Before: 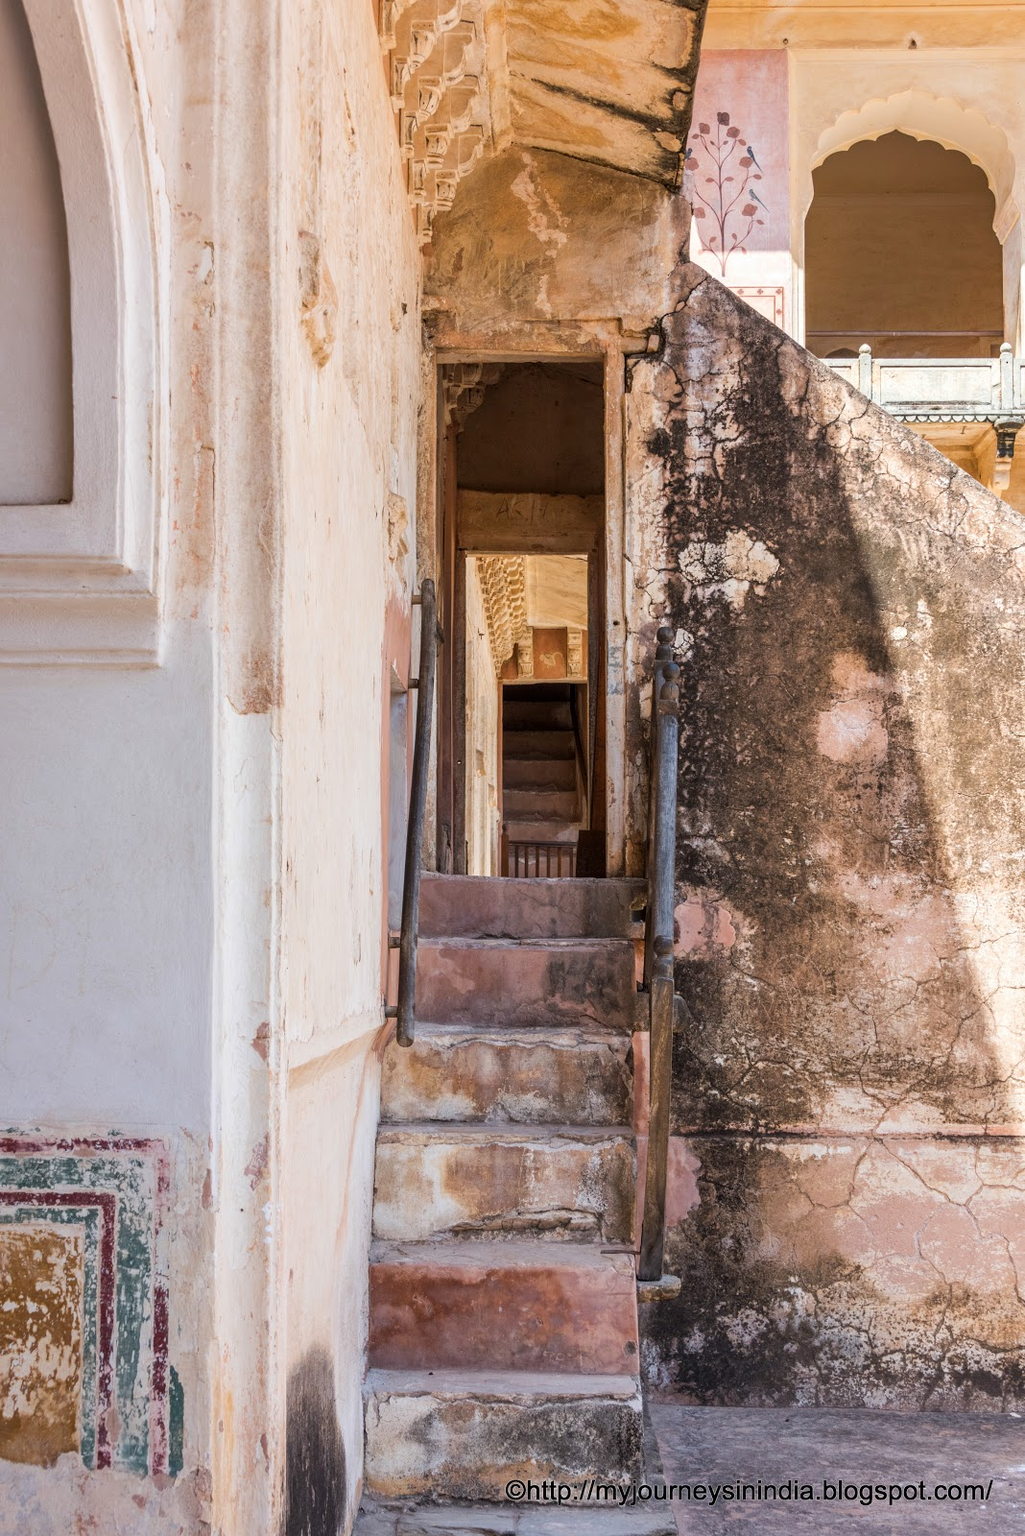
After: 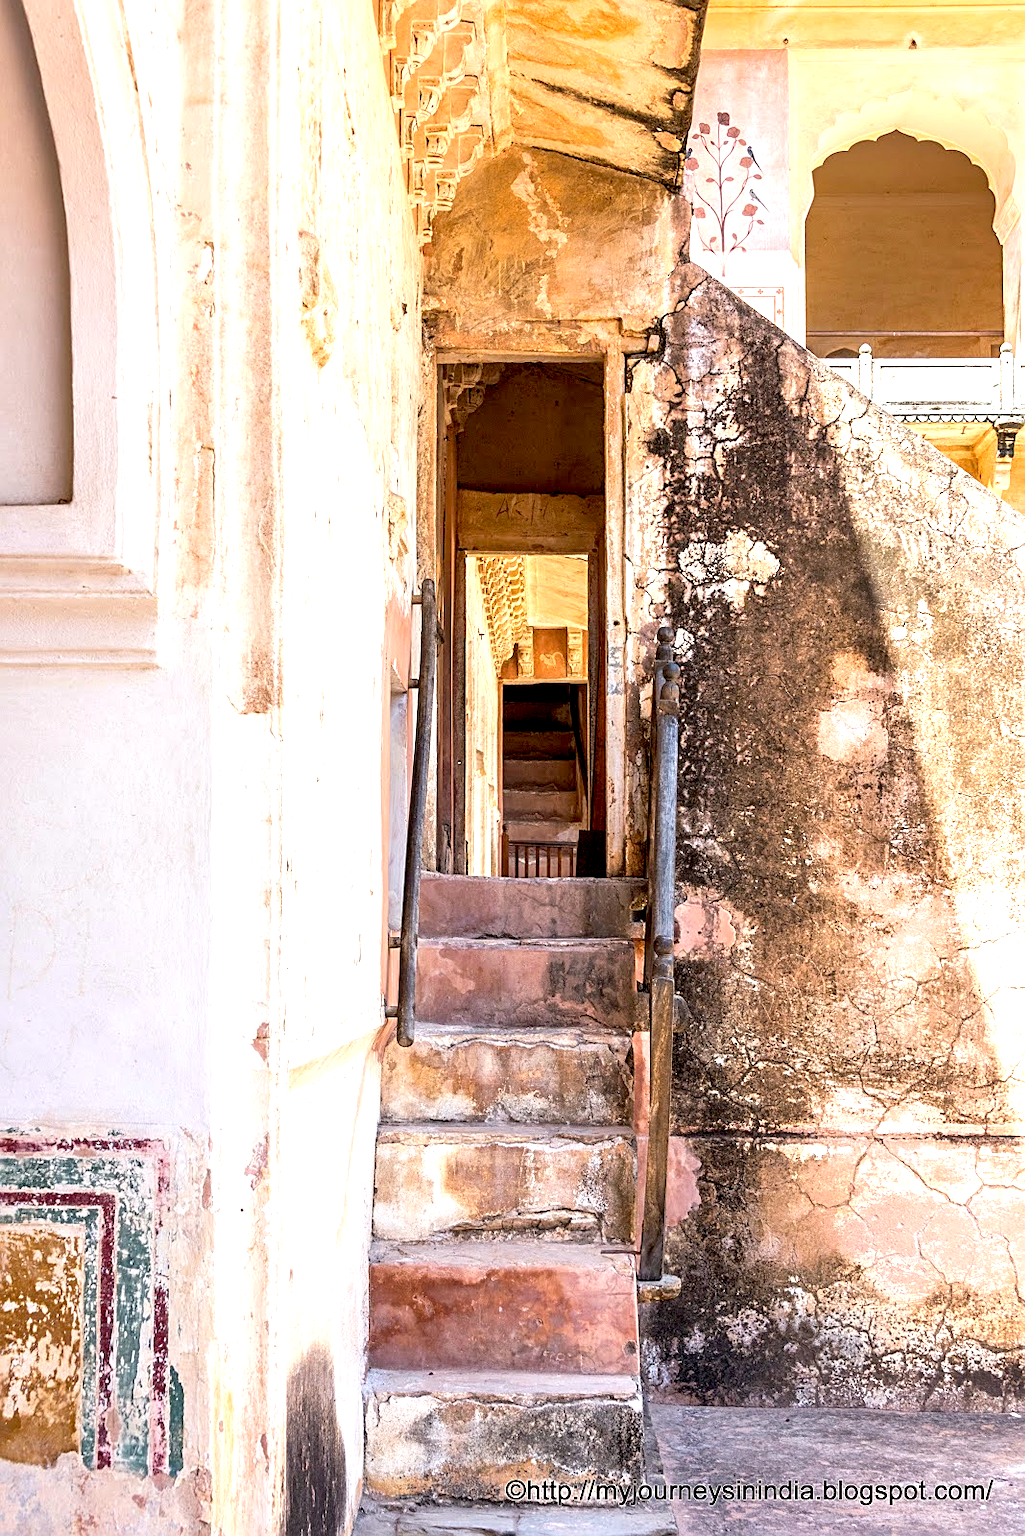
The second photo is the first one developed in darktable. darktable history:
sharpen: on, module defaults
color correction: highlights a* 0.816, highlights b* 2.78, saturation 1.1
exposure: black level correction 0.008, exposure 0.979 EV, compensate highlight preservation false
